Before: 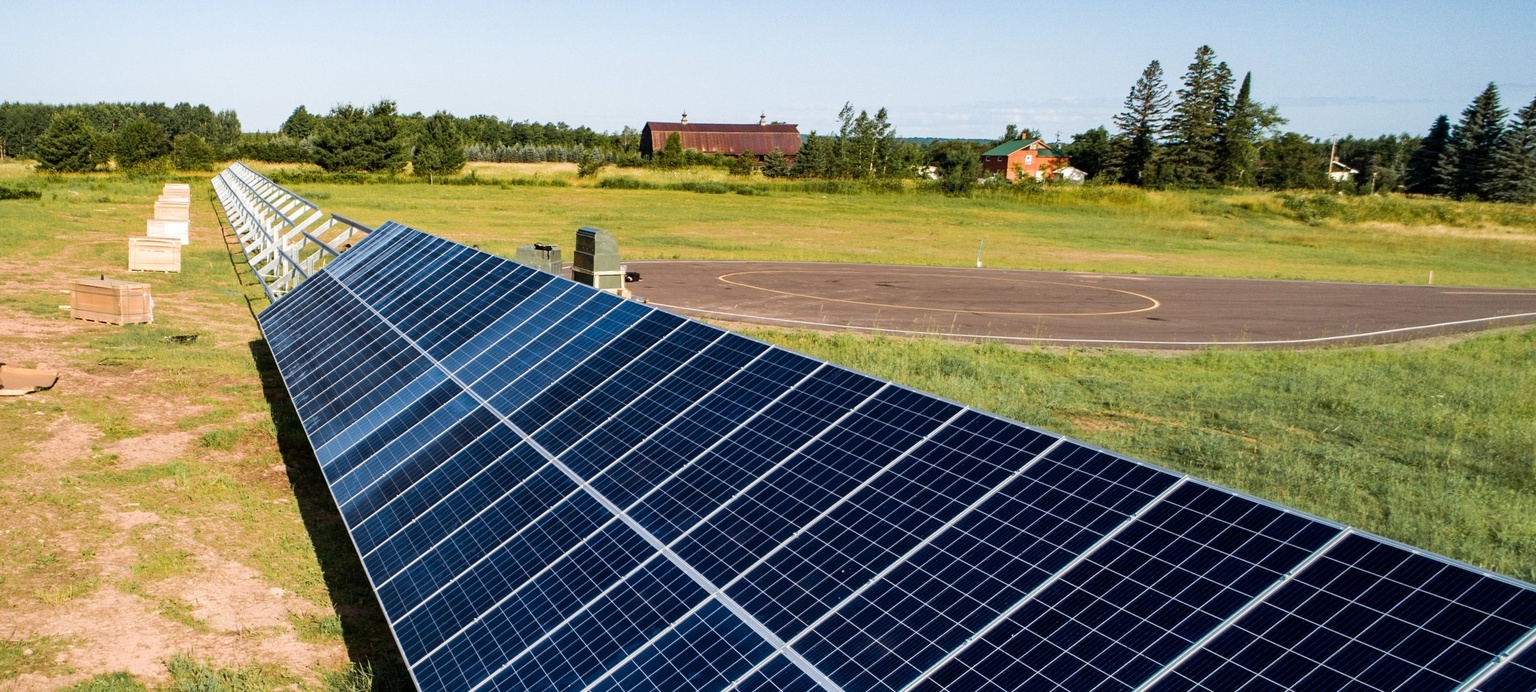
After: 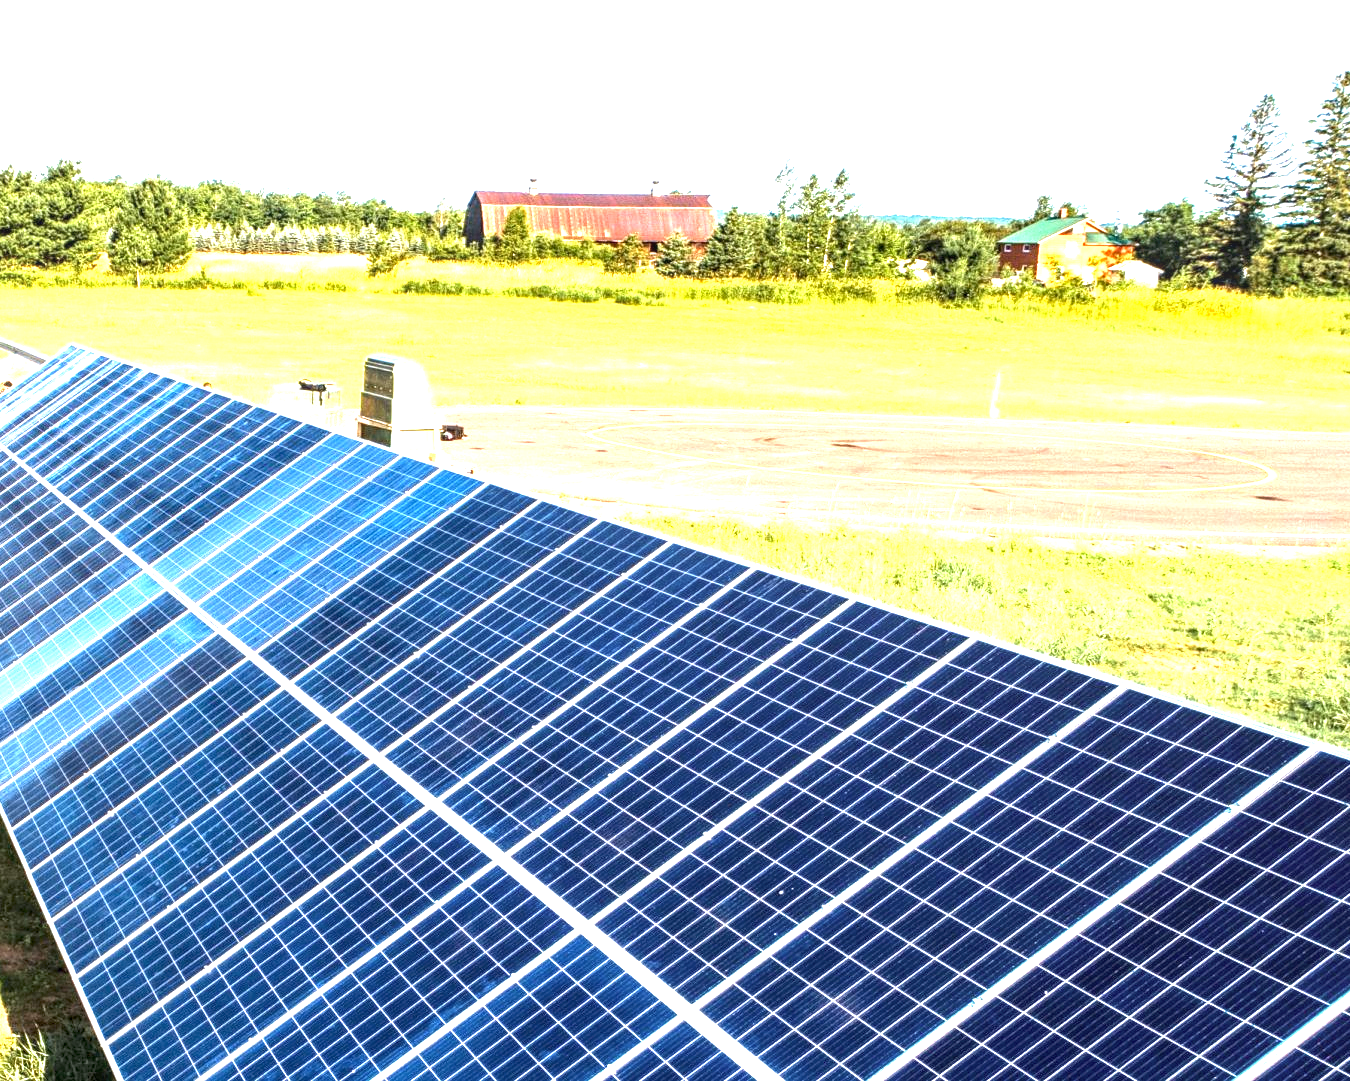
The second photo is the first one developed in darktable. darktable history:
exposure: black level correction 0, exposure 2.298 EV, compensate highlight preservation false
local contrast: detail 138%
color zones: curves: ch1 [(0, 0.513) (0.143, 0.524) (0.286, 0.511) (0.429, 0.506) (0.571, 0.503) (0.714, 0.503) (0.857, 0.508) (1, 0.513)]
crop and rotate: left 22.373%, right 21.37%
